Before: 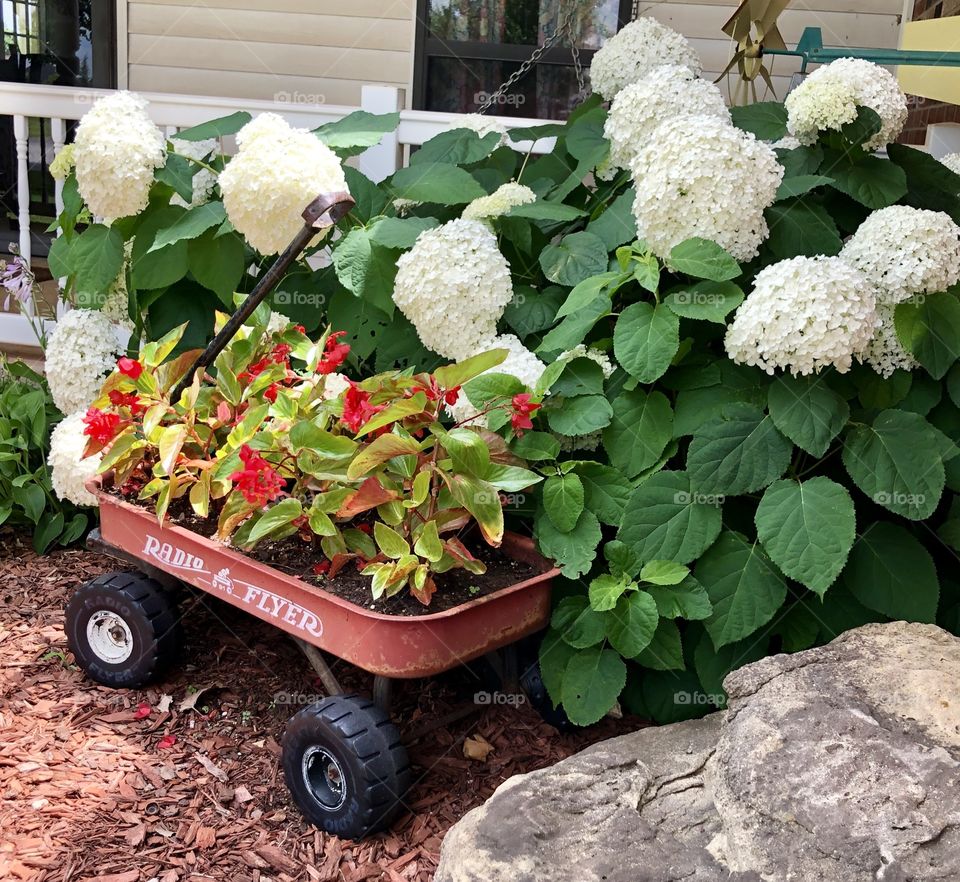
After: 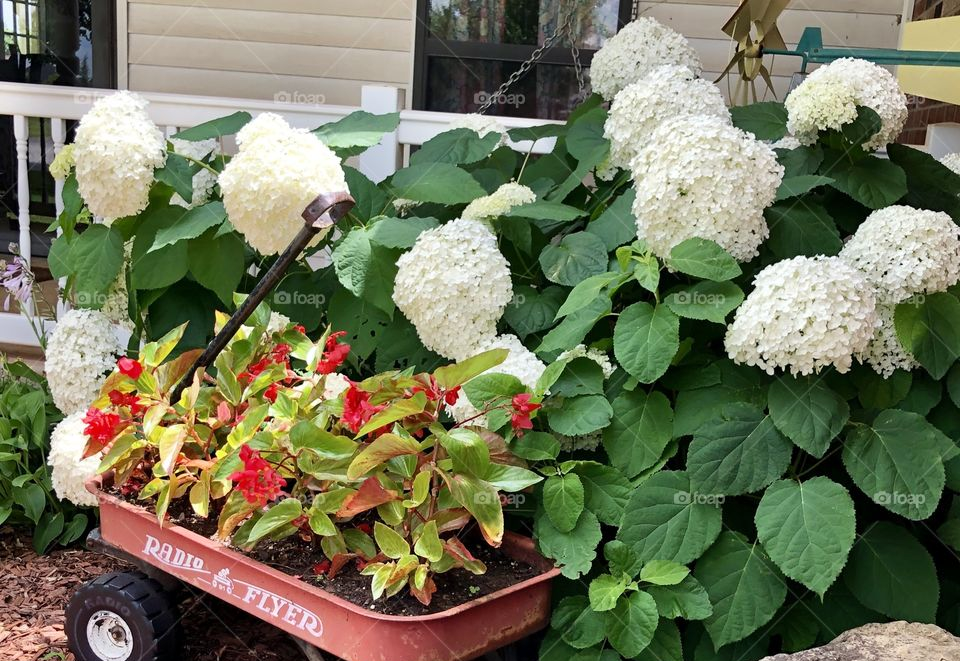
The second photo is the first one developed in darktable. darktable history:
shadows and highlights: soften with gaussian
crop: bottom 24.98%
